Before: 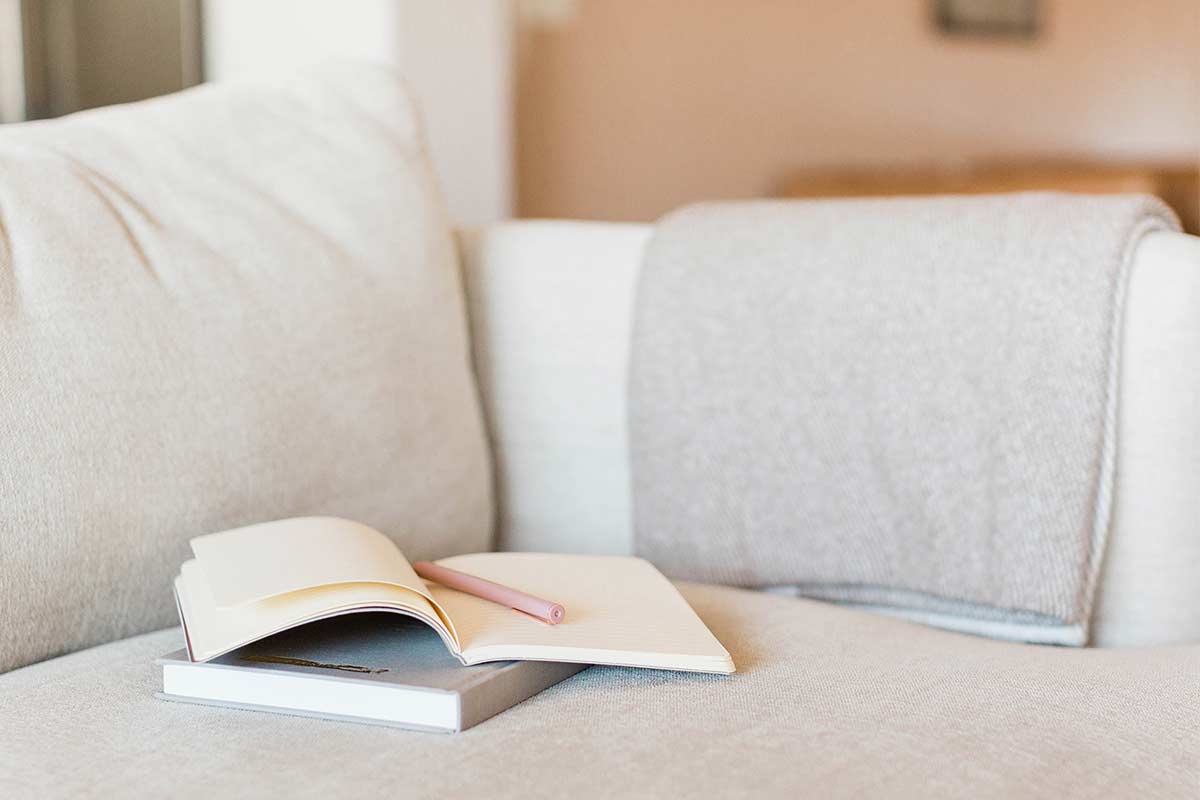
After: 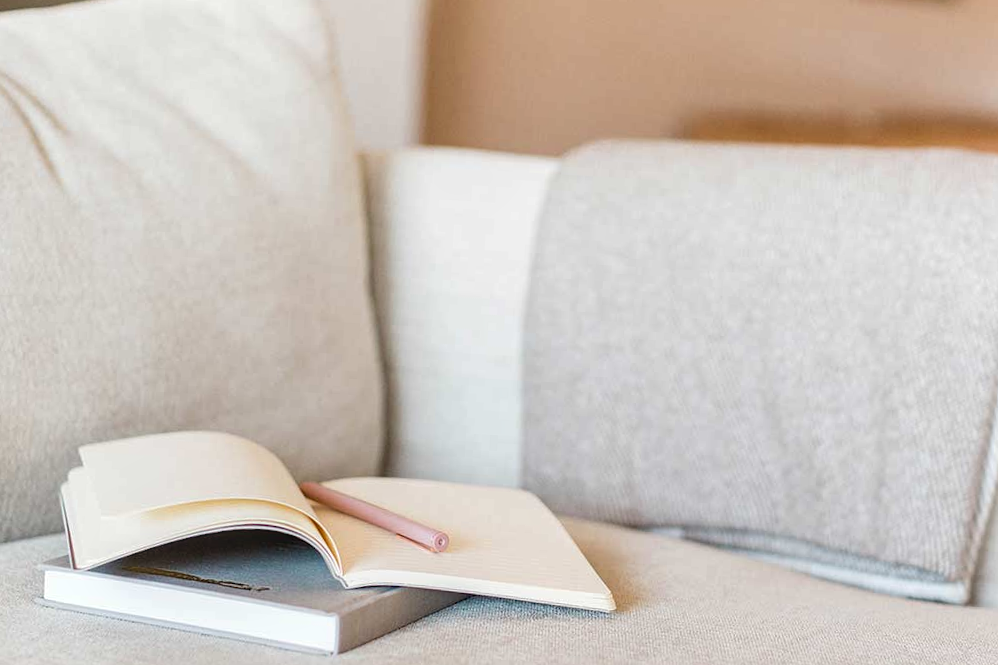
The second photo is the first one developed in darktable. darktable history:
crop and rotate: angle -3.27°, left 5.211%, top 5.211%, right 4.607%, bottom 4.607%
local contrast: on, module defaults
